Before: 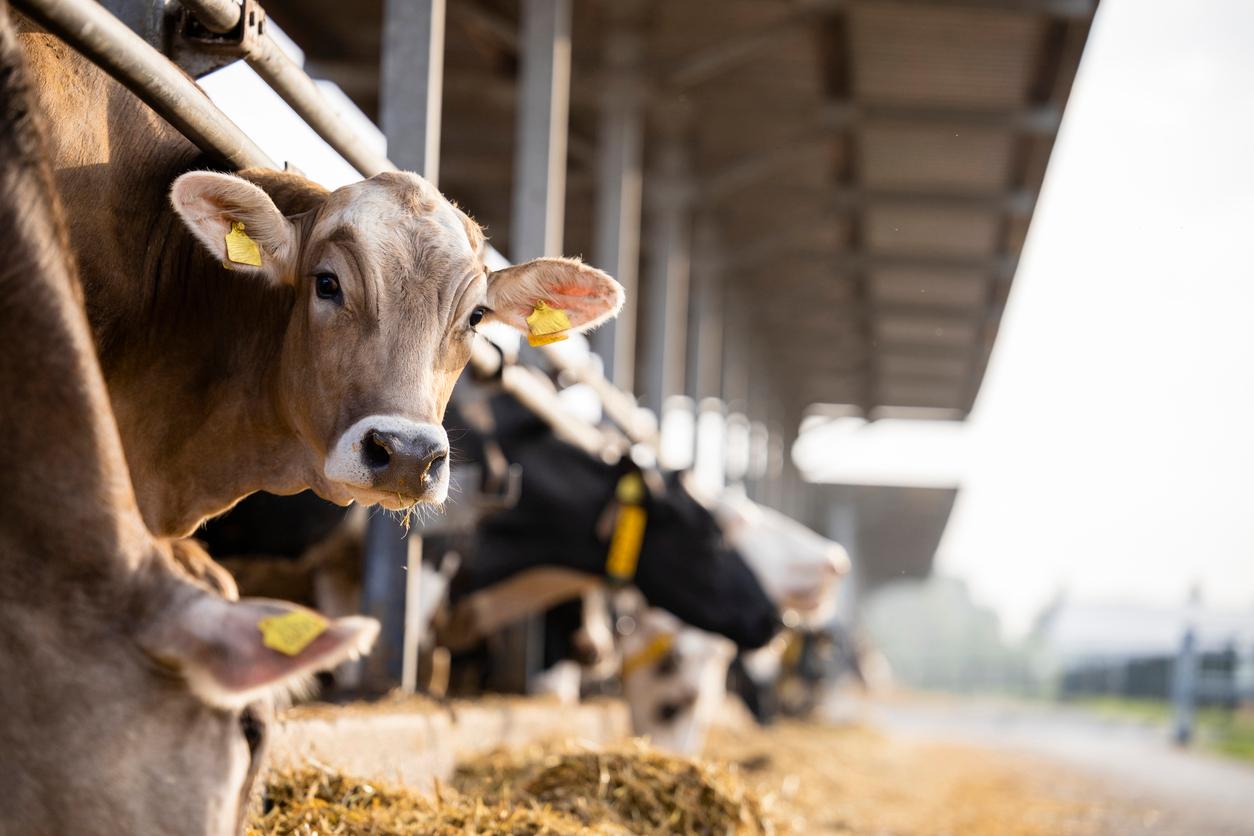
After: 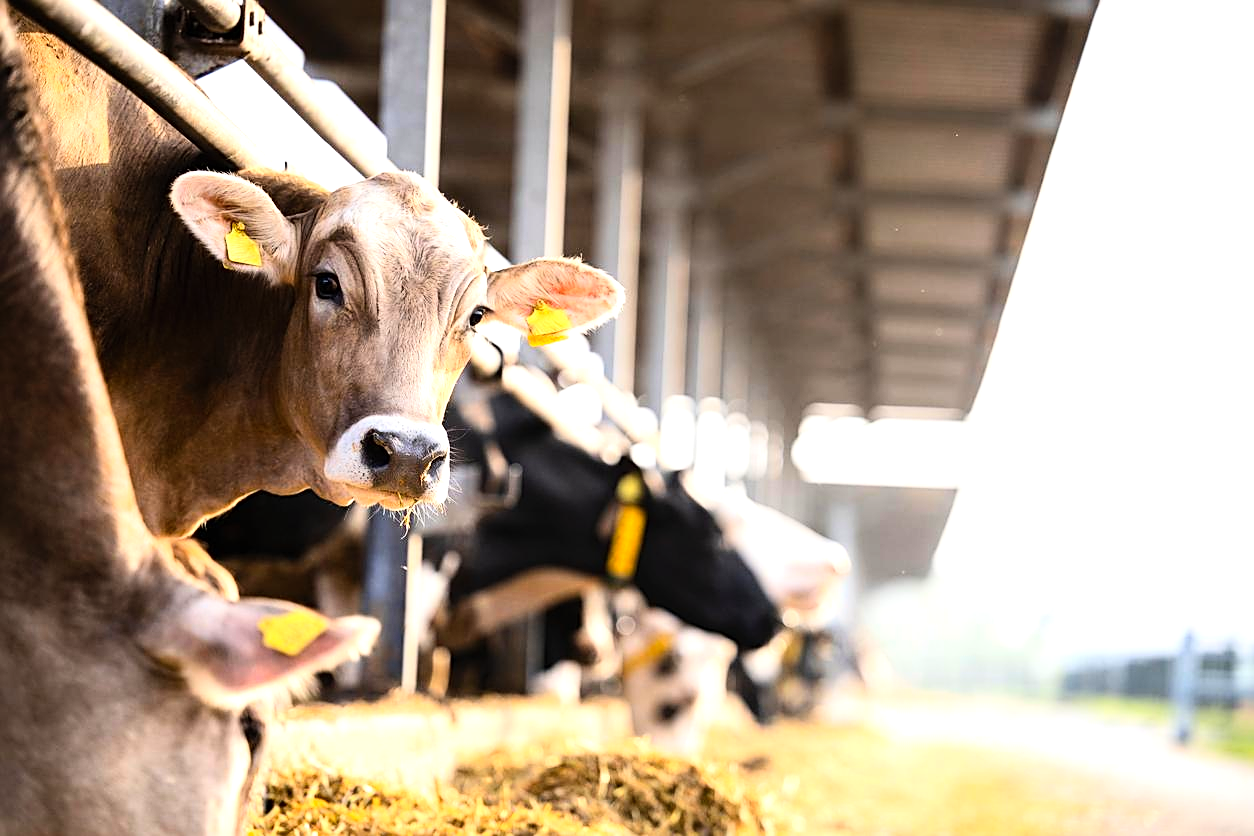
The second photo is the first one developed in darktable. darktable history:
tone equalizer: -8 EV -0.756 EV, -7 EV -0.681 EV, -6 EV -0.597 EV, -5 EV -0.381 EV, -3 EV 0.402 EV, -2 EV 0.6 EV, -1 EV 0.688 EV, +0 EV 0.725 EV, mask exposure compensation -0.496 EV
sharpen: on, module defaults
contrast brightness saturation: contrast 0.198, brightness 0.157, saturation 0.223
